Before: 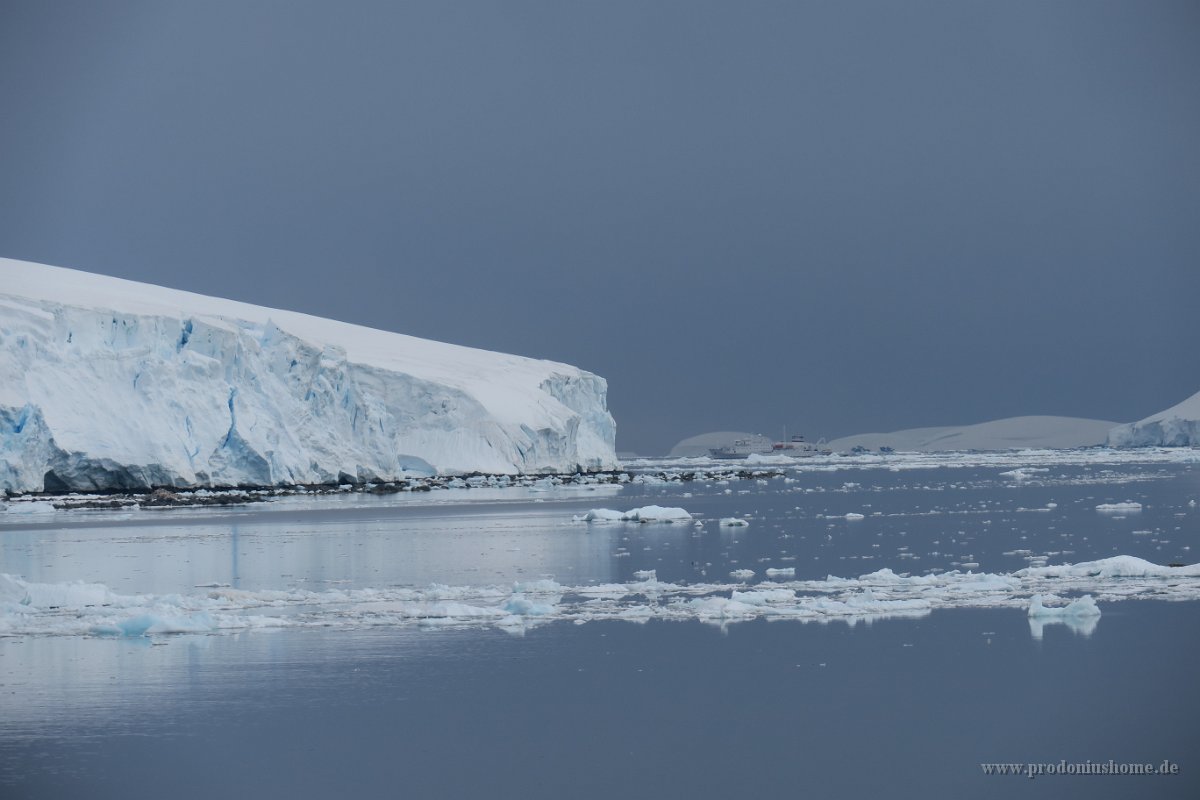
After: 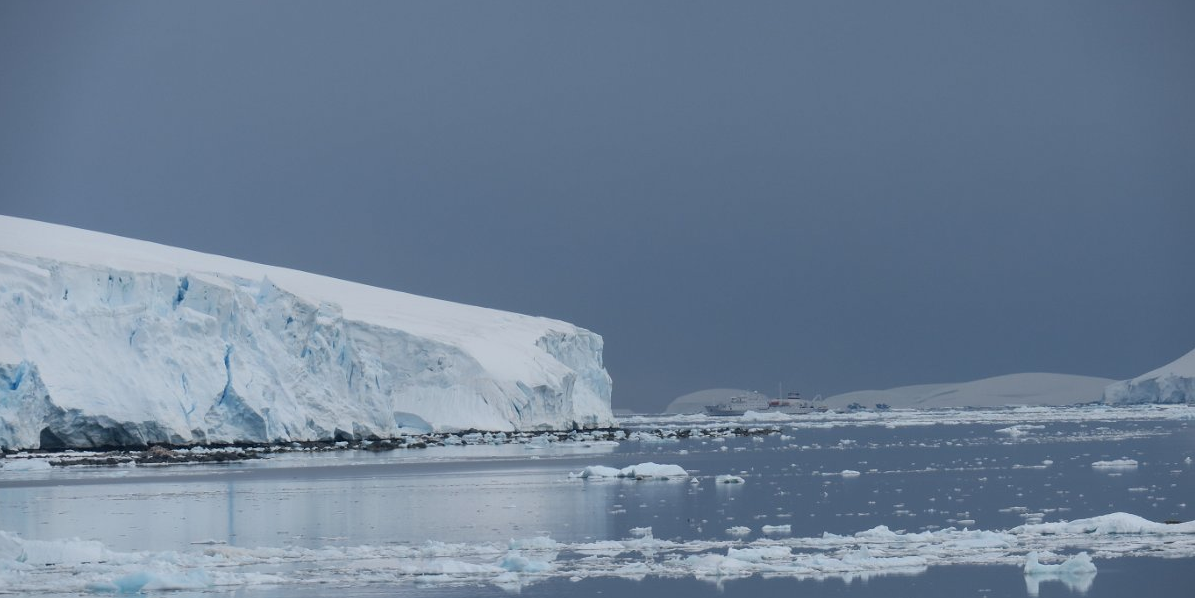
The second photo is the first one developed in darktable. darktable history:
crop: left 0.344%, top 5.47%, bottom 19.769%
